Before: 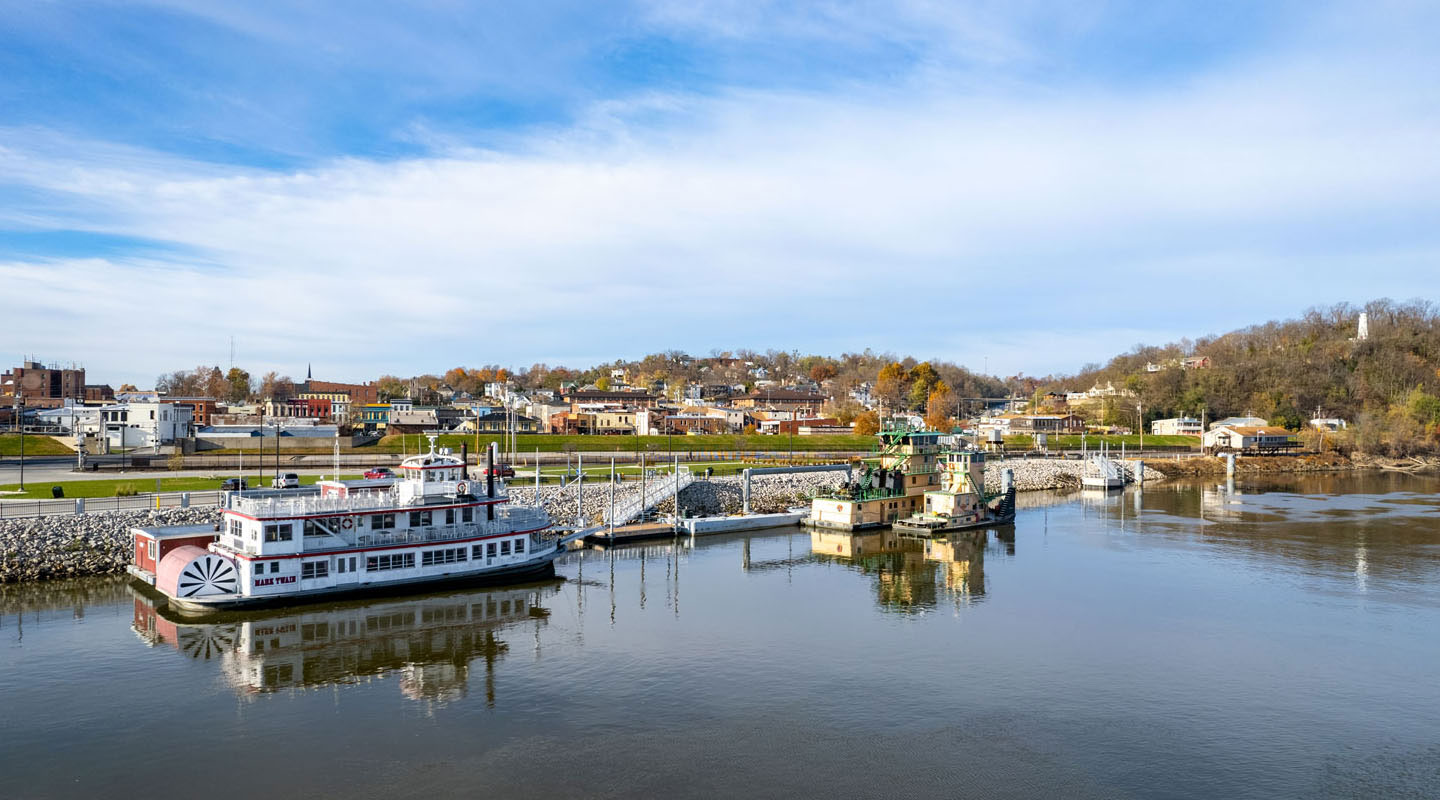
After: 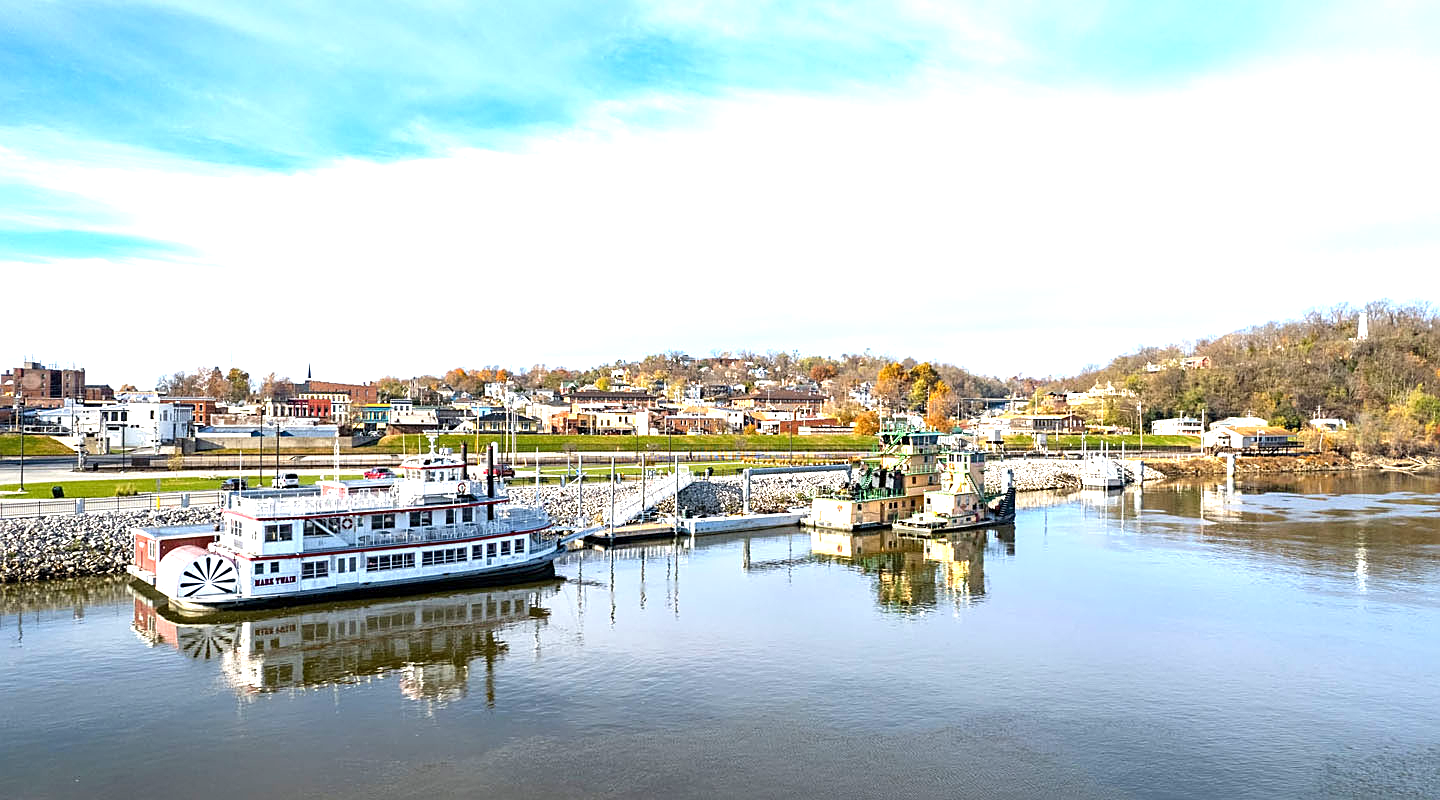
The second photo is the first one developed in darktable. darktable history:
white balance: red 1, blue 1
exposure: exposure 1.089 EV, compensate highlight preservation false
sharpen: on, module defaults
